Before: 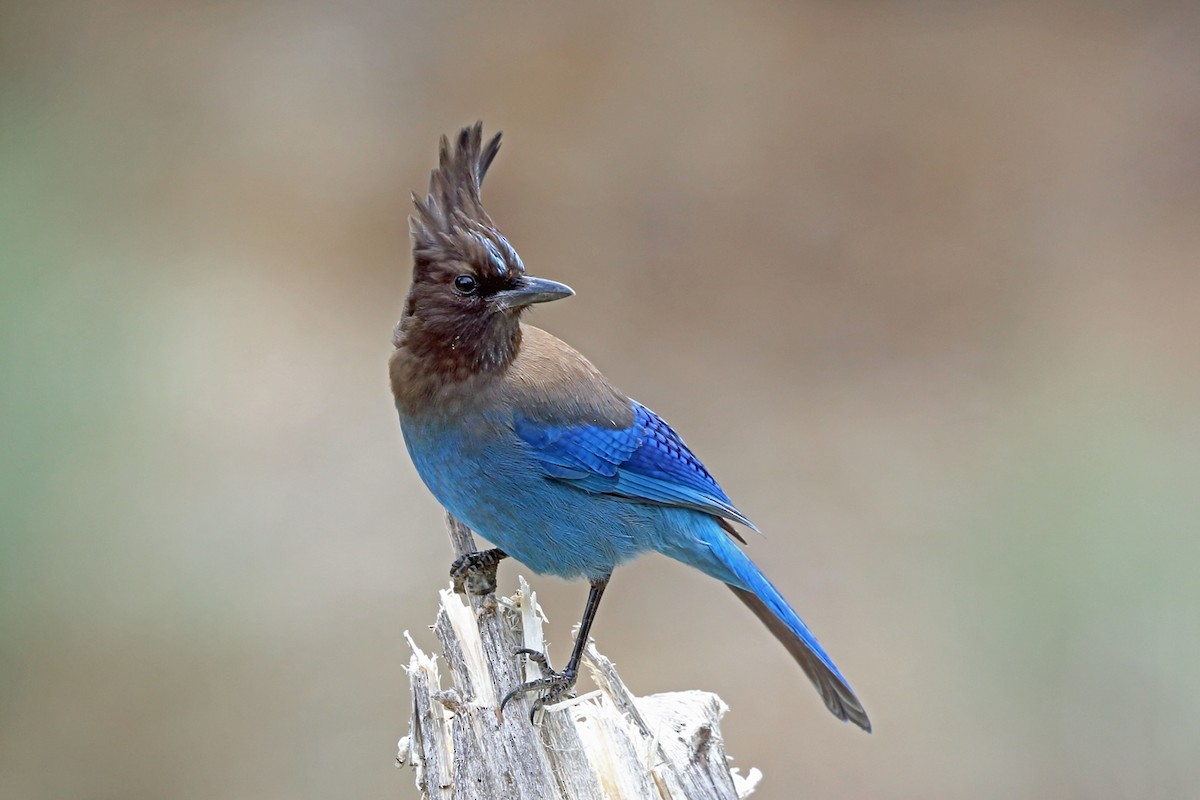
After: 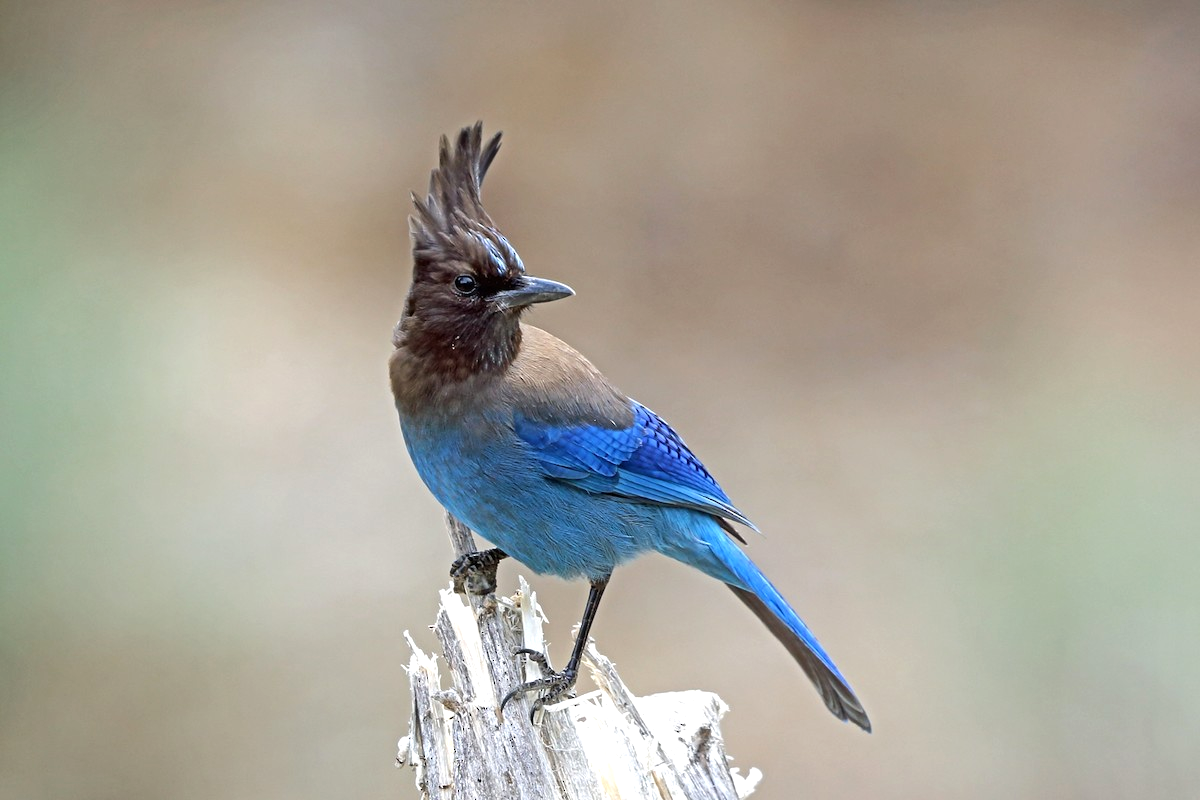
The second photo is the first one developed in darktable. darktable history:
tone equalizer: -8 EV -0.403 EV, -7 EV -0.384 EV, -6 EV -0.359 EV, -5 EV -0.195 EV, -3 EV 0.252 EV, -2 EV 0.31 EV, -1 EV 0.384 EV, +0 EV 0.421 EV, edges refinement/feathering 500, mask exposure compensation -1.57 EV, preserve details no
